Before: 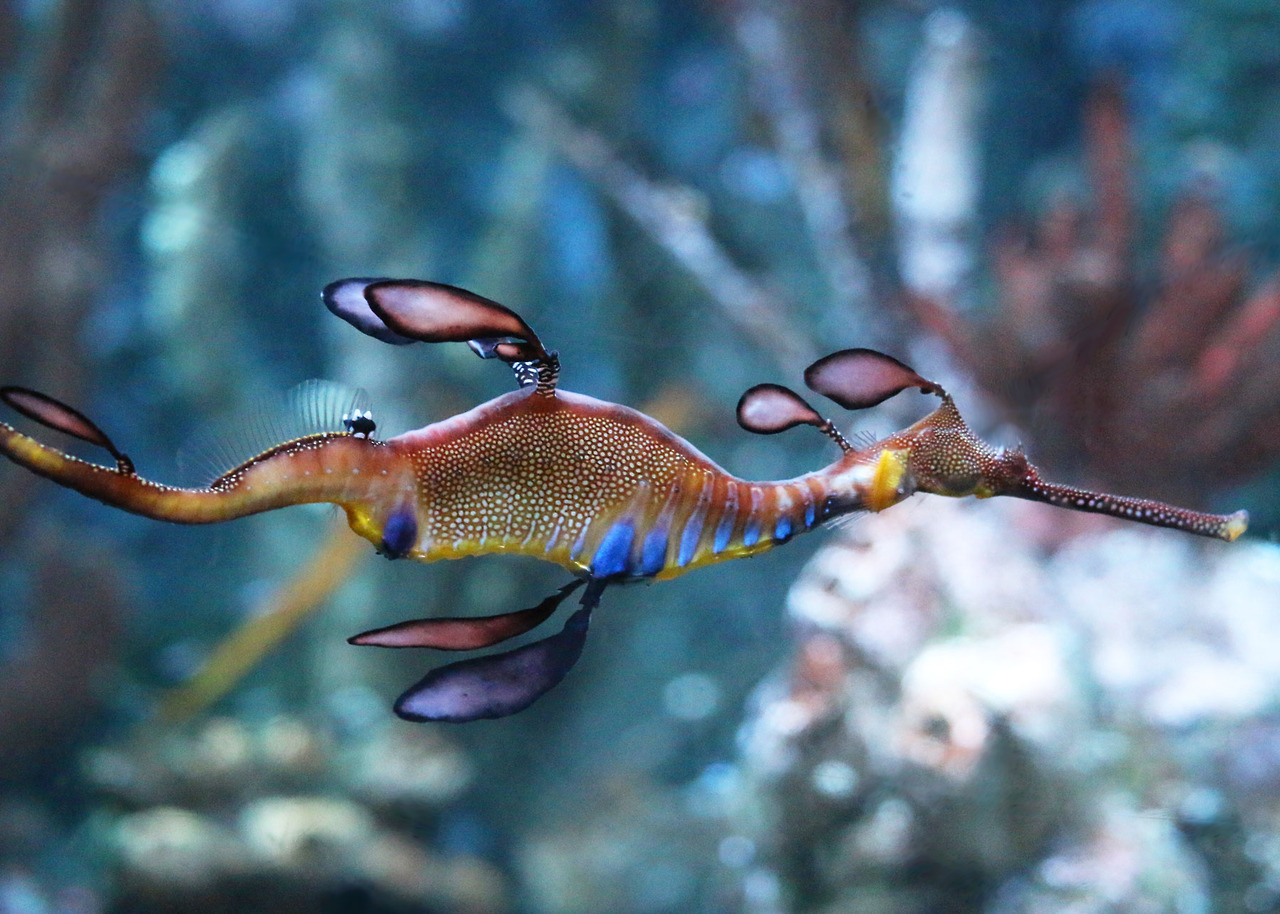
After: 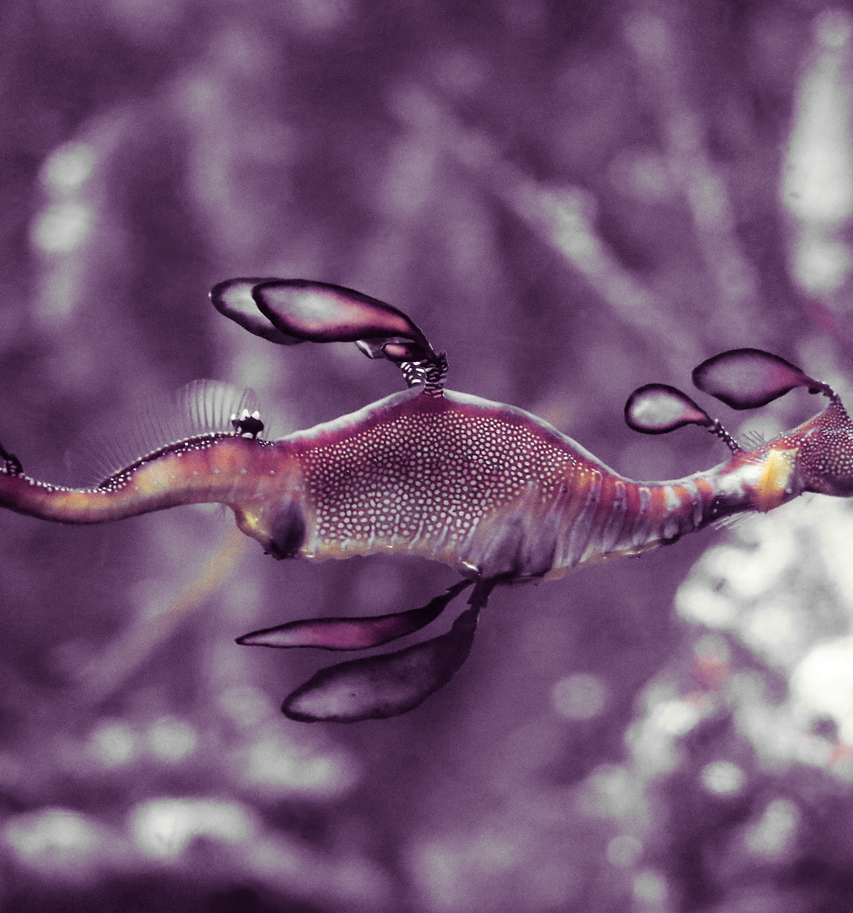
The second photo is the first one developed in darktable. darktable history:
color zones: curves: ch0 [(0, 0.447) (0.184, 0.543) (0.323, 0.476) (0.429, 0.445) (0.571, 0.443) (0.714, 0.451) (0.857, 0.452) (1, 0.447)]; ch1 [(0, 0.464) (0.176, 0.46) (0.287, 0.177) (0.429, 0.002) (0.571, 0) (0.714, 0) (0.857, 0) (1, 0.464)], mix 20%
crop and rotate: left 8.786%, right 24.548%
split-toning: shadows › hue 277.2°, shadows › saturation 0.74
